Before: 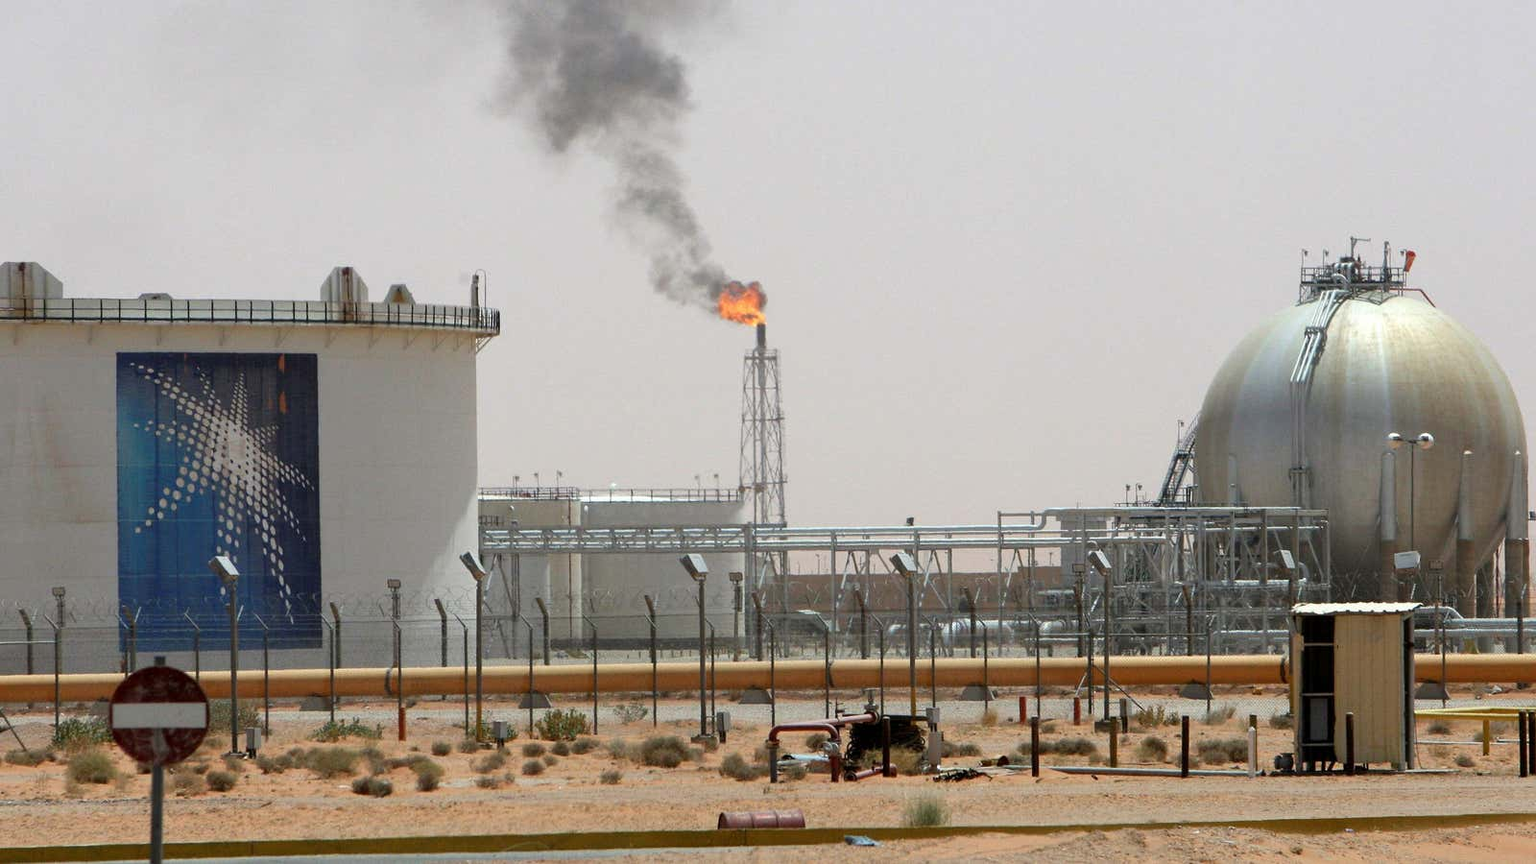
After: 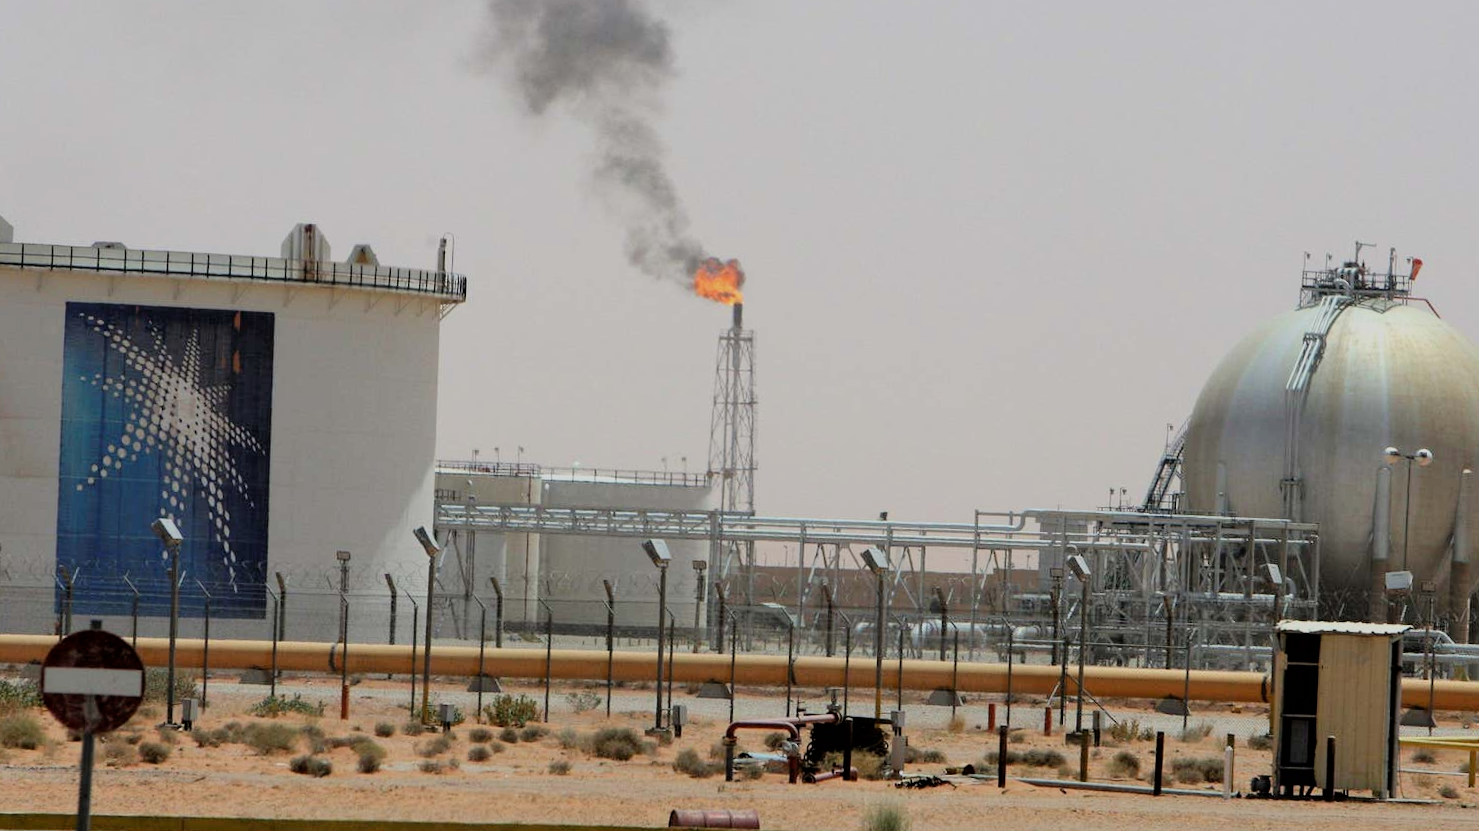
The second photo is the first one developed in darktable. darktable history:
filmic rgb: black relative exposure -7.75 EV, white relative exposure 4.46 EV, hardness 3.75, latitude 38.27%, contrast 0.979, highlights saturation mix 8.62%, shadows ↔ highlights balance 3.72%, color science v6 (2022)
crop and rotate: angle -2.67°
